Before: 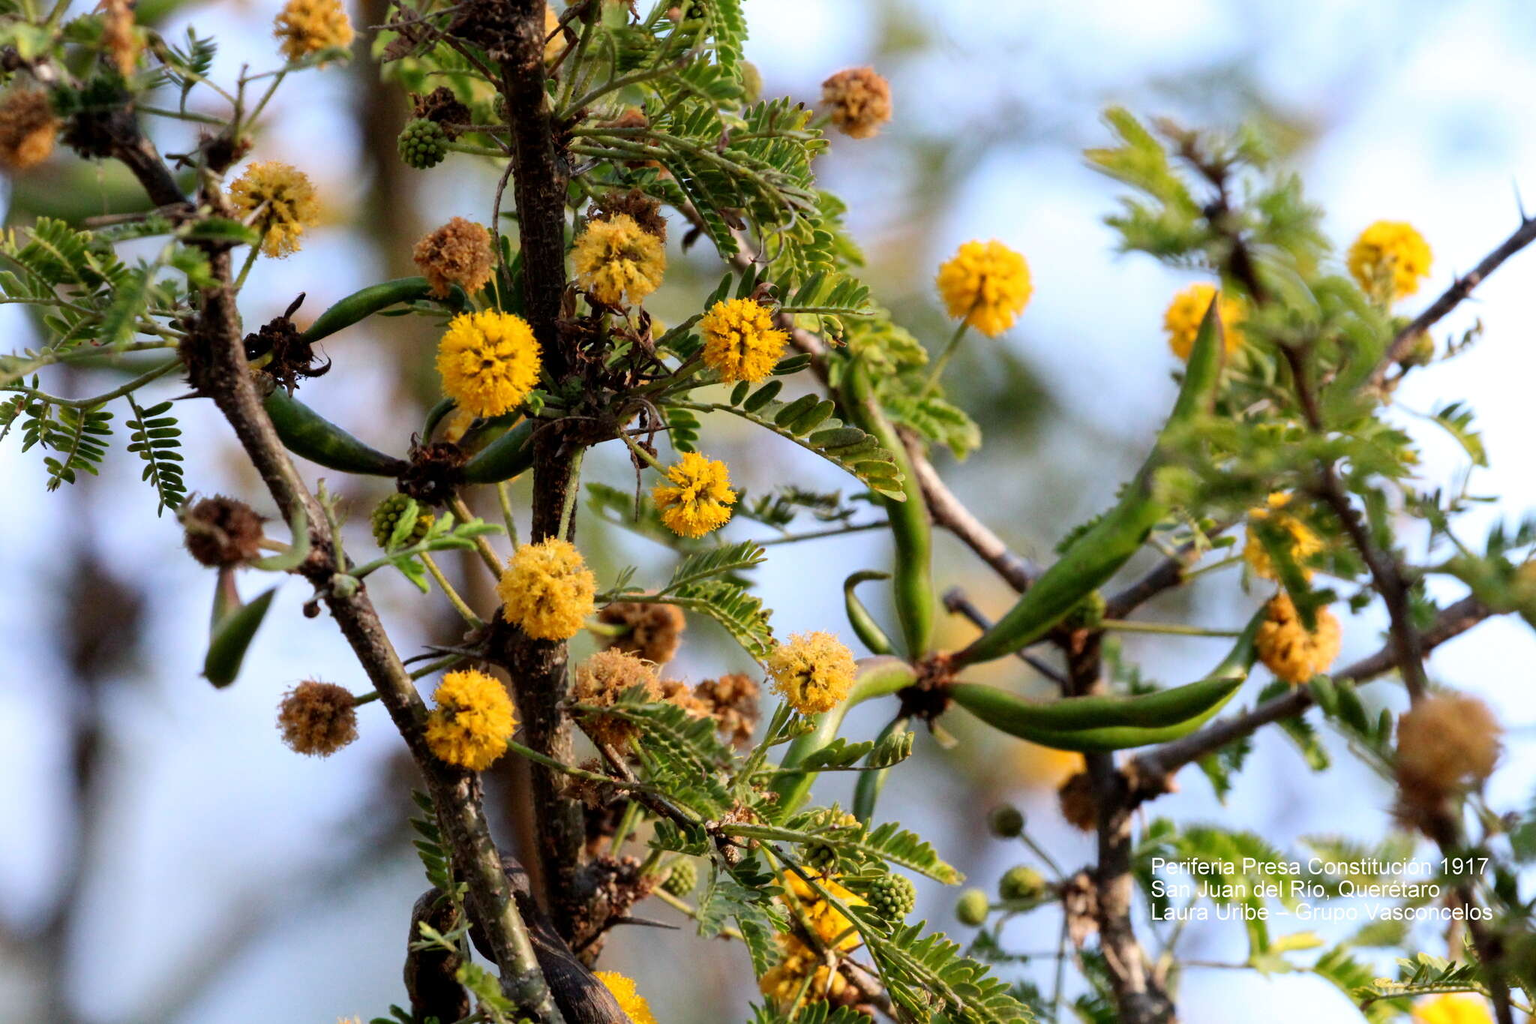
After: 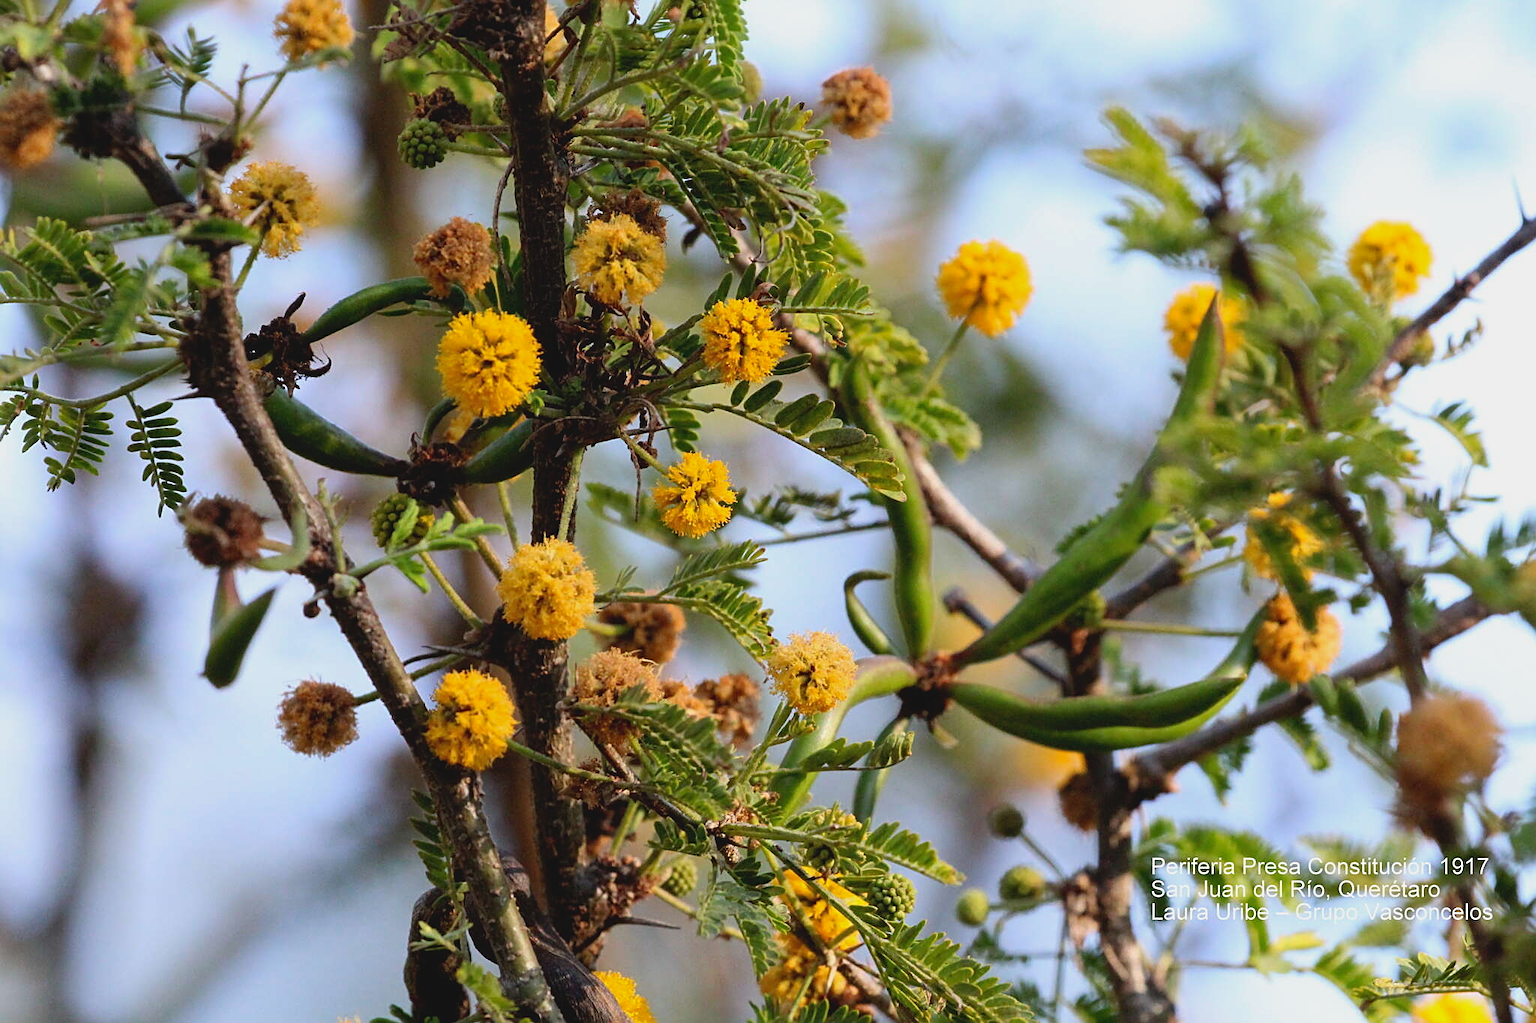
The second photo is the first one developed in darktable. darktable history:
sharpen: on, module defaults
contrast brightness saturation: contrast -0.118
